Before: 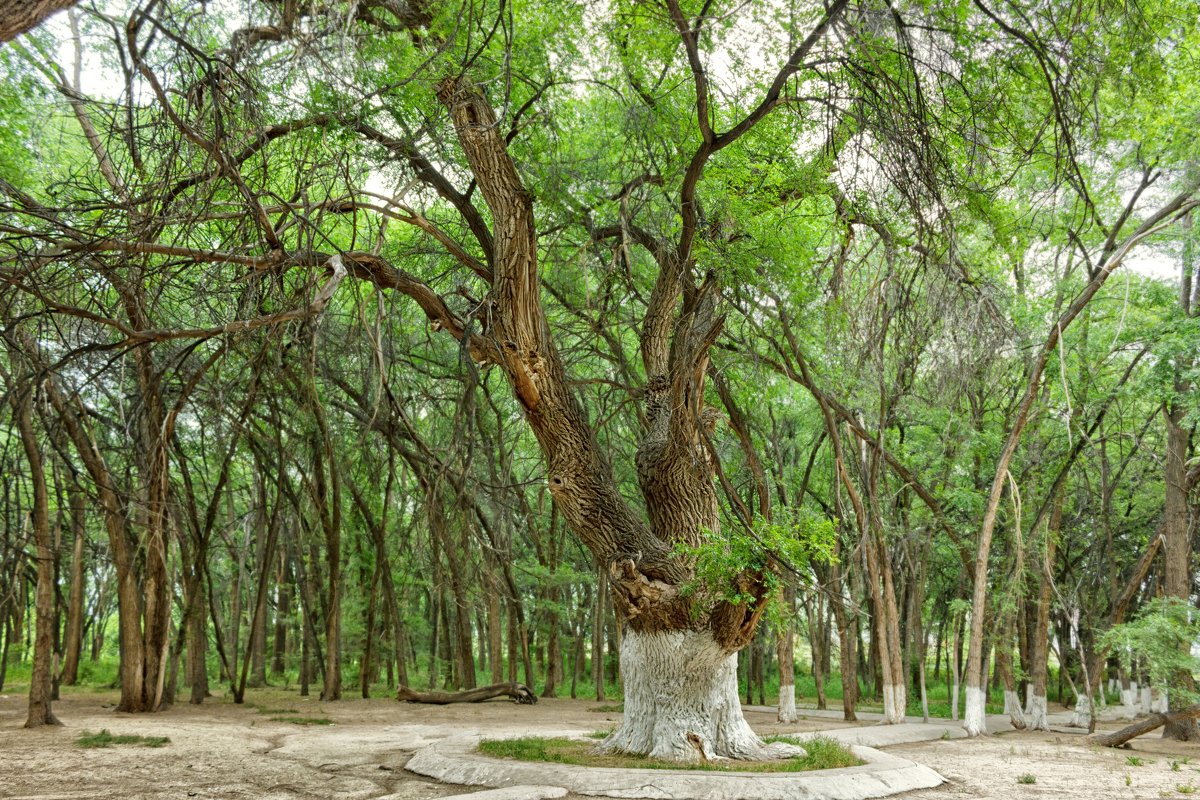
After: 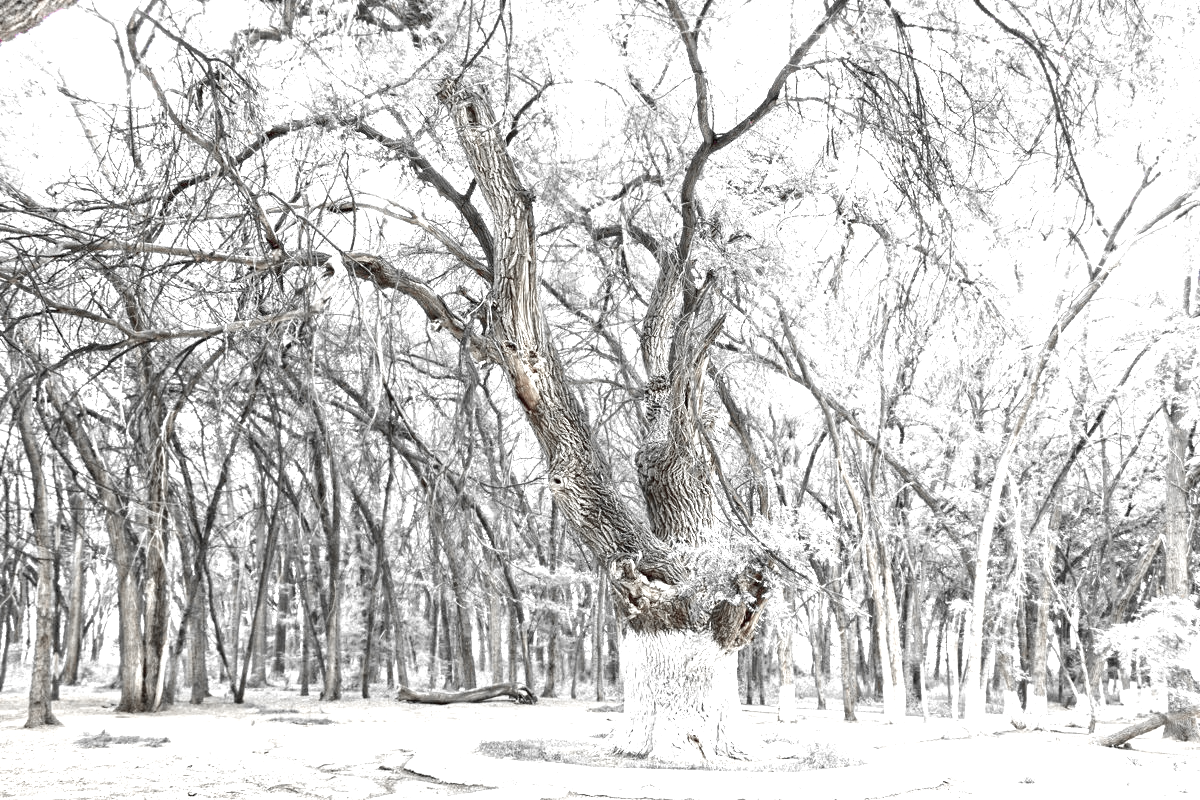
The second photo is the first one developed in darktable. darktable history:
exposure: exposure 1.998 EV, compensate highlight preservation false
color zones: curves: ch0 [(0, 0.278) (0.143, 0.5) (0.286, 0.5) (0.429, 0.5) (0.571, 0.5) (0.714, 0.5) (0.857, 0.5) (1, 0.5)]; ch1 [(0, 1) (0.143, 0.165) (0.286, 0) (0.429, 0) (0.571, 0) (0.714, 0) (0.857, 0.5) (1, 0.5)]; ch2 [(0, 0.508) (0.143, 0.5) (0.286, 0.5) (0.429, 0.5) (0.571, 0.5) (0.714, 0.5) (0.857, 0.5) (1, 0.5)]
